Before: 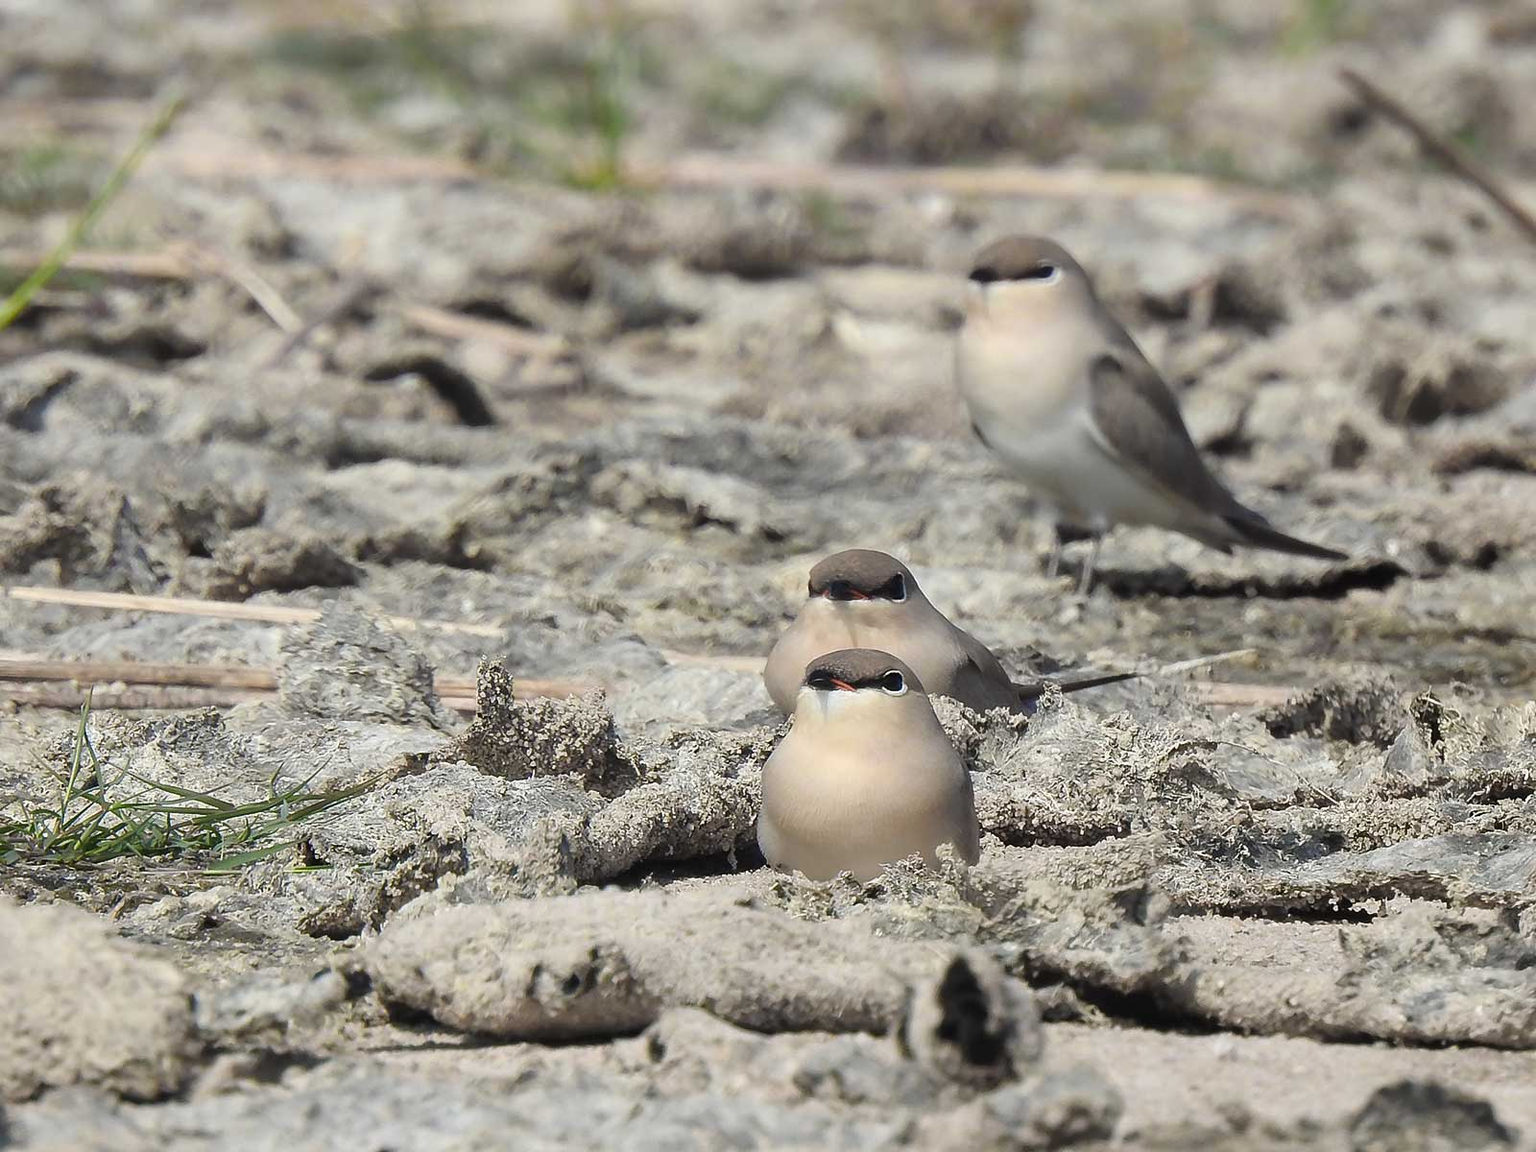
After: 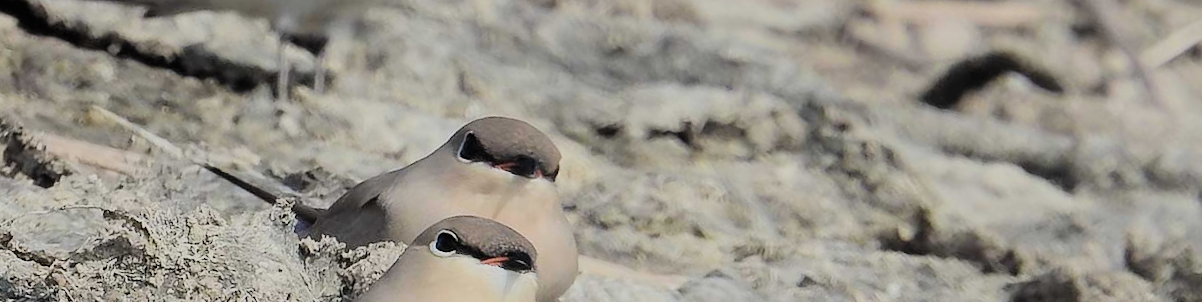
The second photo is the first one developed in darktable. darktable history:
crop and rotate: angle 16.12°, top 30.835%, bottom 35.653%
contrast brightness saturation: contrast 0.05, brightness 0.06, saturation 0.01
filmic rgb: black relative exposure -7.15 EV, white relative exposure 5.36 EV, hardness 3.02, color science v6 (2022)
